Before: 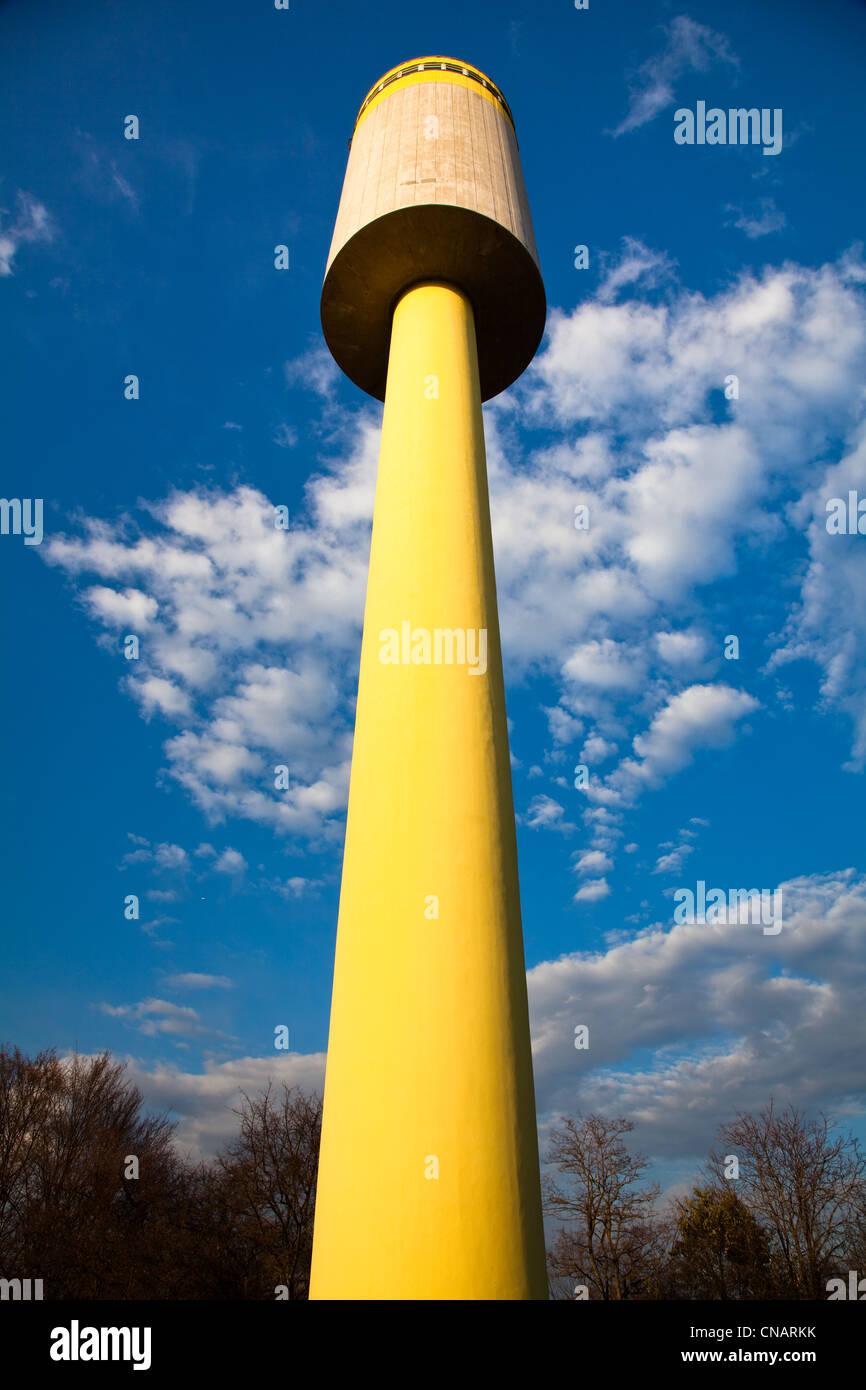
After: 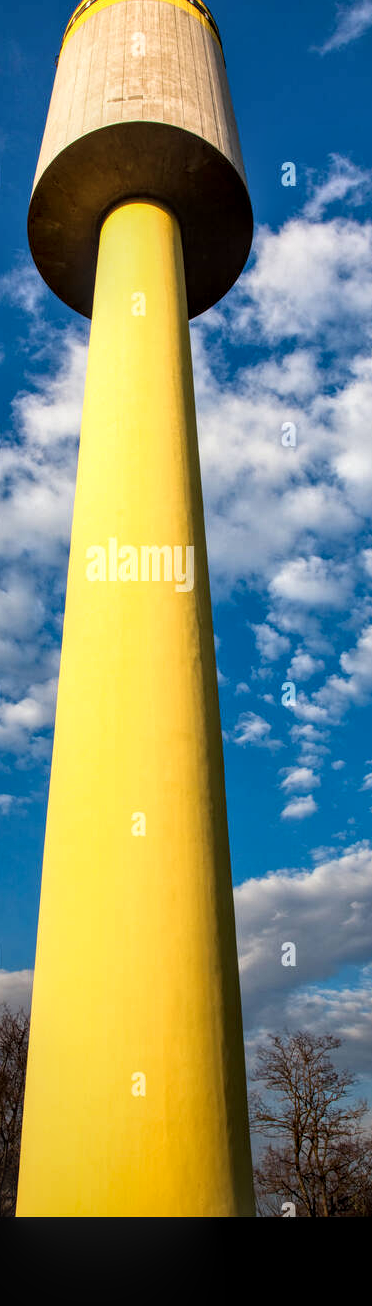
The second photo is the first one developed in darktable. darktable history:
local contrast: detail 142%
crop: left 33.882%, top 6.039%, right 23.052%
